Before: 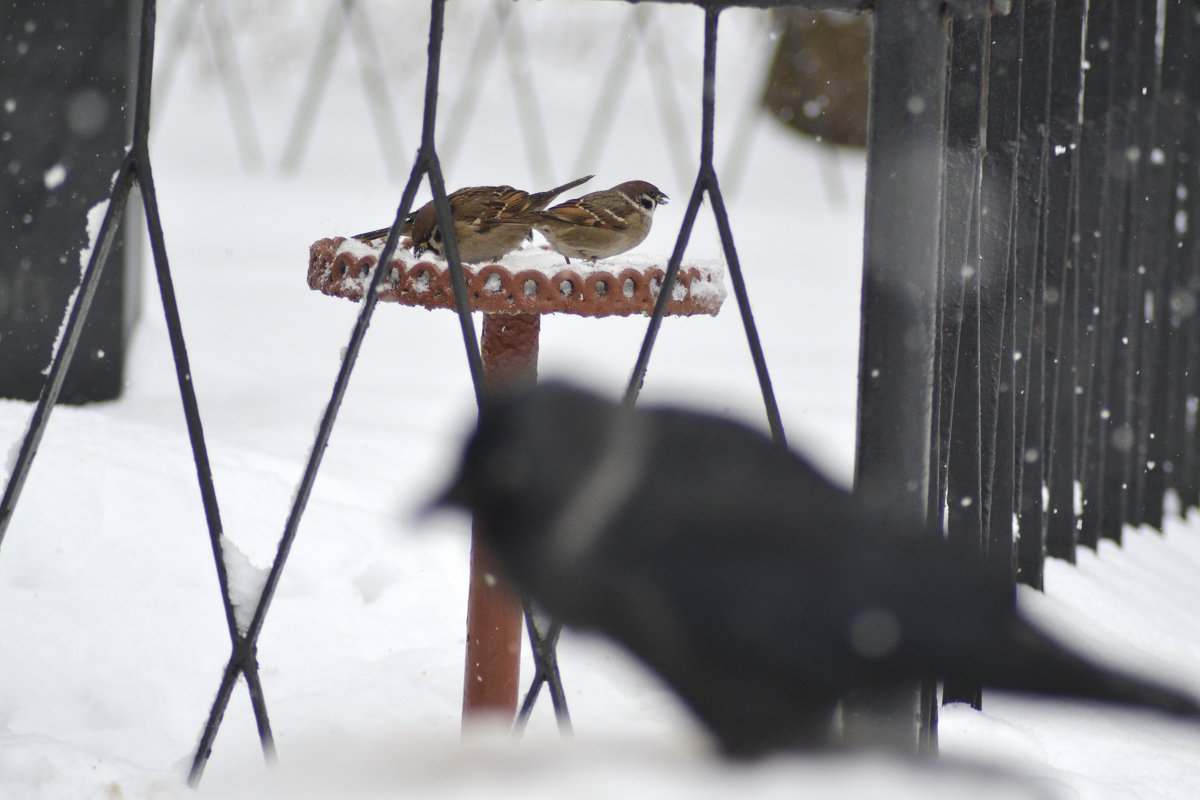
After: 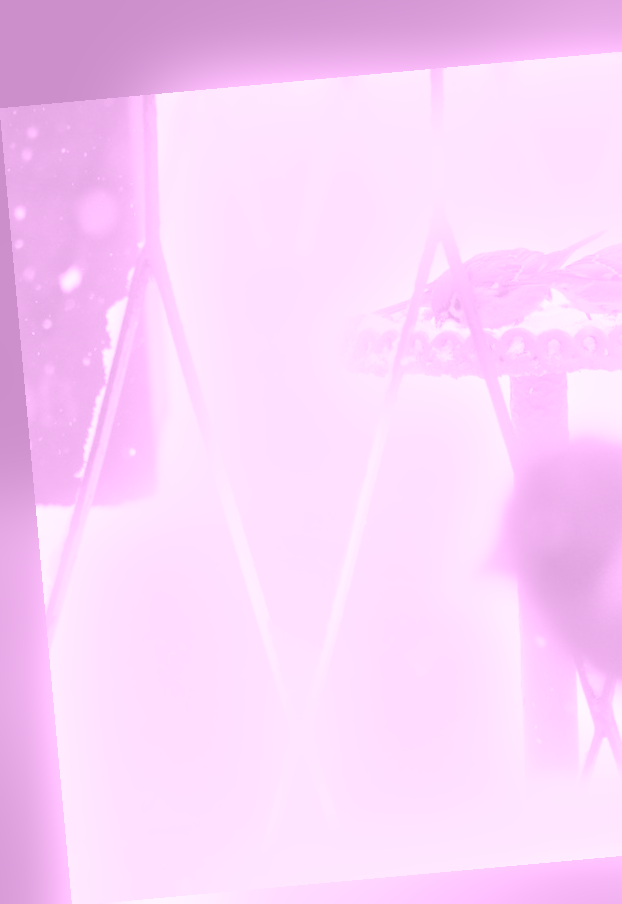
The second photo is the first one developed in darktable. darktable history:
crop and rotate: left 0%, top 0%, right 50.845%
rotate and perspective: rotation -5.2°, automatic cropping off
bloom: size 9%, threshold 100%, strength 7%
colorize: hue 331.2°, saturation 69%, source mix 30.28%, lightness 69.02%, version 1
exposure: black level correction 0.001, exposure 1.116 EV, compensate highlight preservation false
